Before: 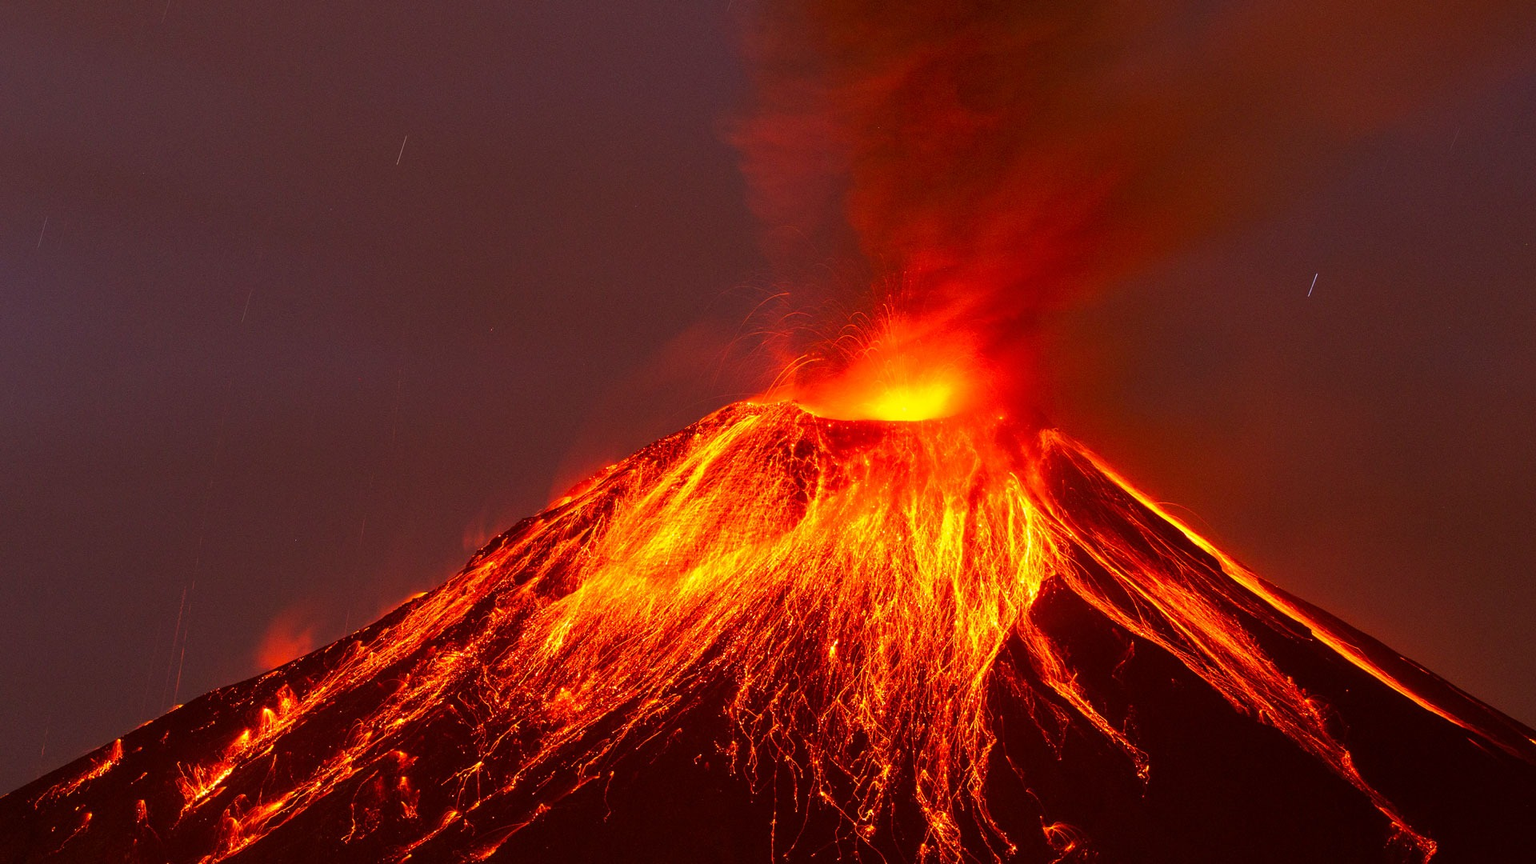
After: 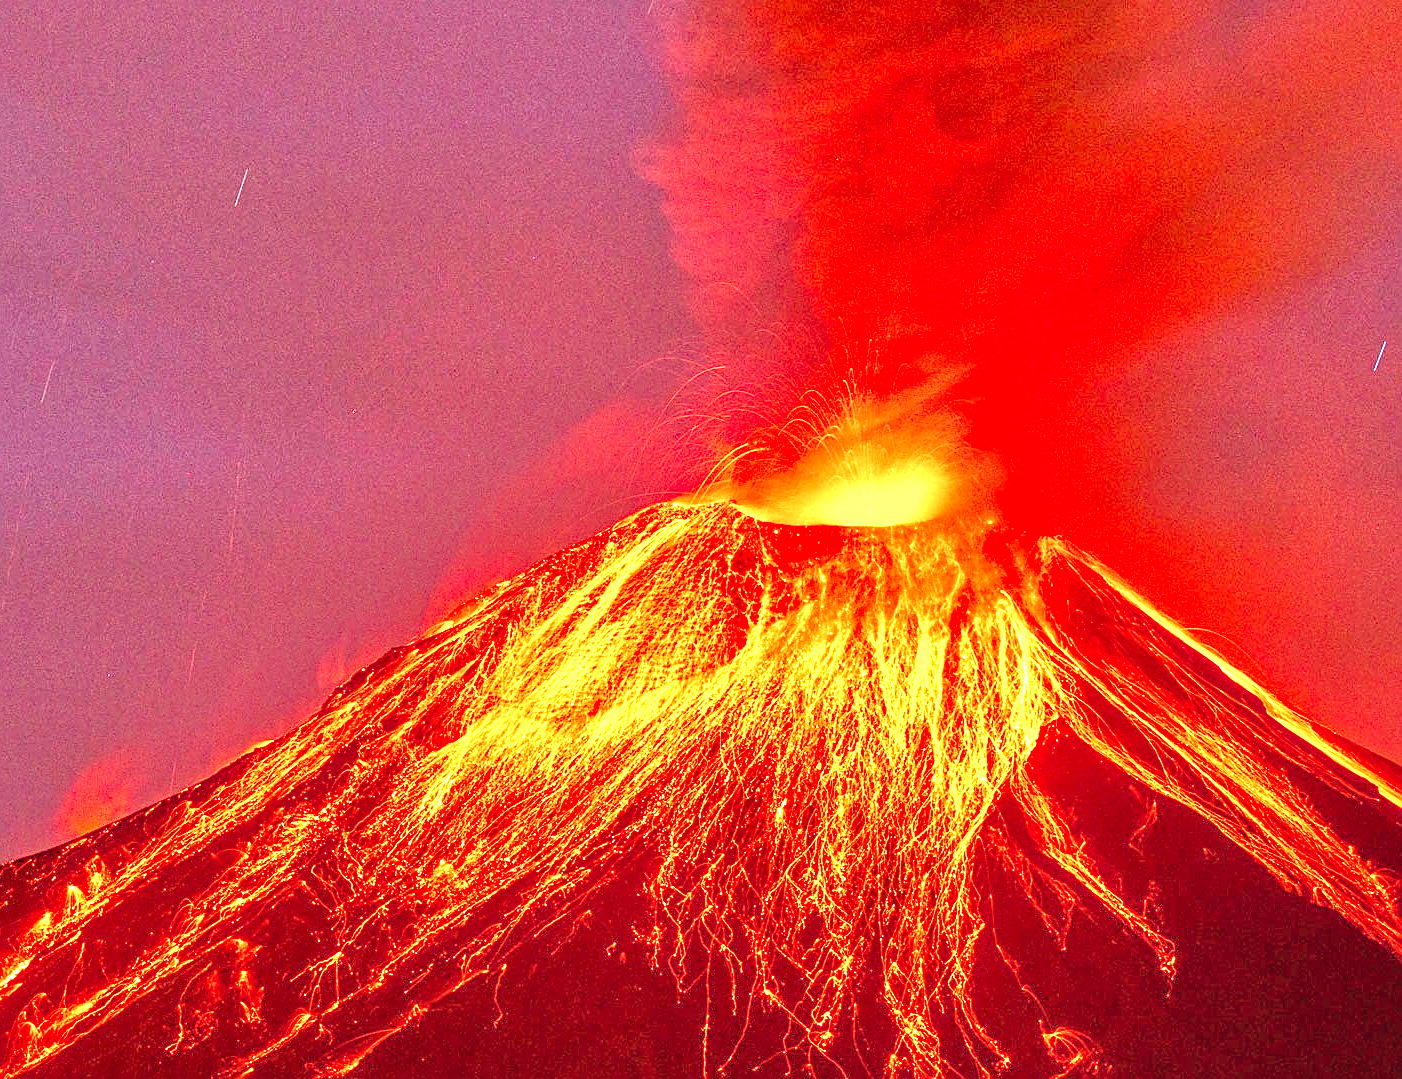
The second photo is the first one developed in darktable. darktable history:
sharpen: on, module defaults
exposure: black level correction 0, exposure 1.739 EV, compensate highlight preservation false
local contrast: highlights 5%, shadows 4%, detail 134%
crop: left 13.631%, right 13.328%
haze removal: strength 0.417, compatibility mode true, adaptive false
tone curve: curves: ch0 [(0, 0.036) (0.119, 0.115) (0.466, 0.498) (0.715, 0.767) (0.817, 0.865) (1, 0.998)]; ch1 [(0, 0) (0.377, 0.424) (0.442, 0.491) (0.487, 0.502) (0.514, 0.512) (0.536, 0.577) (0.66, 0.724) (1, 1)]; ch2 [(0, 0) (0.38, 0.405) (0.463, 0.443) (0.492, 0.486) (0.526, 0.541) (0.578, 0.598) (1, 1)], preserve colors none
tone equalizer: -7 EV 0.159 EV, -6 EV 0.608 EV, -5 EV 1.19 EV, -4 EV 1.35 EV, -3 EV 1.12 EV, -2 EV 0.6 EV, -1 EV 0.155 EV, mask exposure compensation -0.497 EV
